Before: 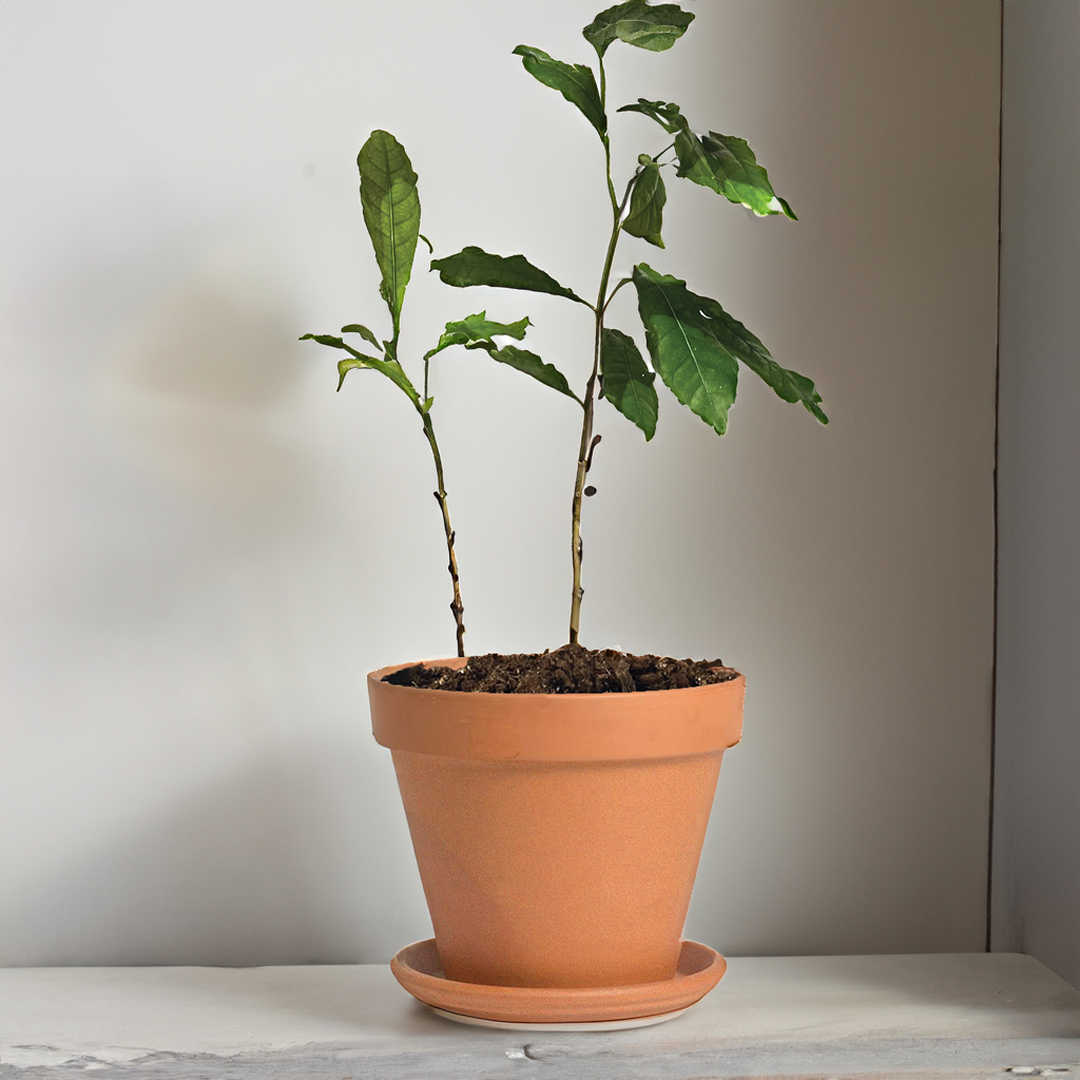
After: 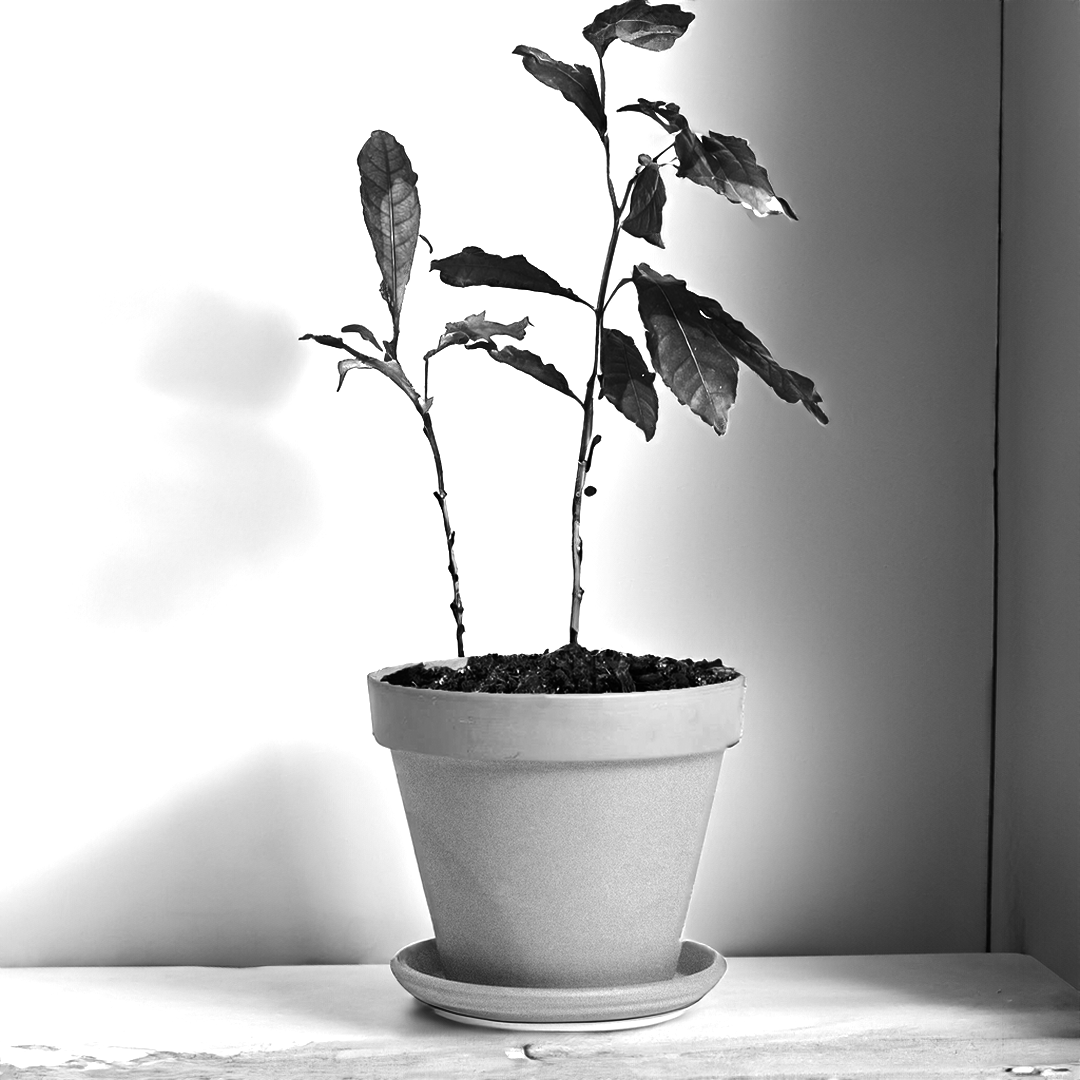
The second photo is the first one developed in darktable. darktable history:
contrast brightness saturation: brightness -0.09
tone equalizer: -8 EV -1.08 EV, -7 EV -1.01 EV, -6 EV -0.867 EV, -5 EV -0.578 EV, -3 EV 0.578 EV, -2 EV 0.867 EV, -1 EV 1.01 EV, +0 EV 1.08 EV, edges refinement/feathering 500, mask exposure compensation -1.57 EV, preserve details no
monochrome: on, module defaults
